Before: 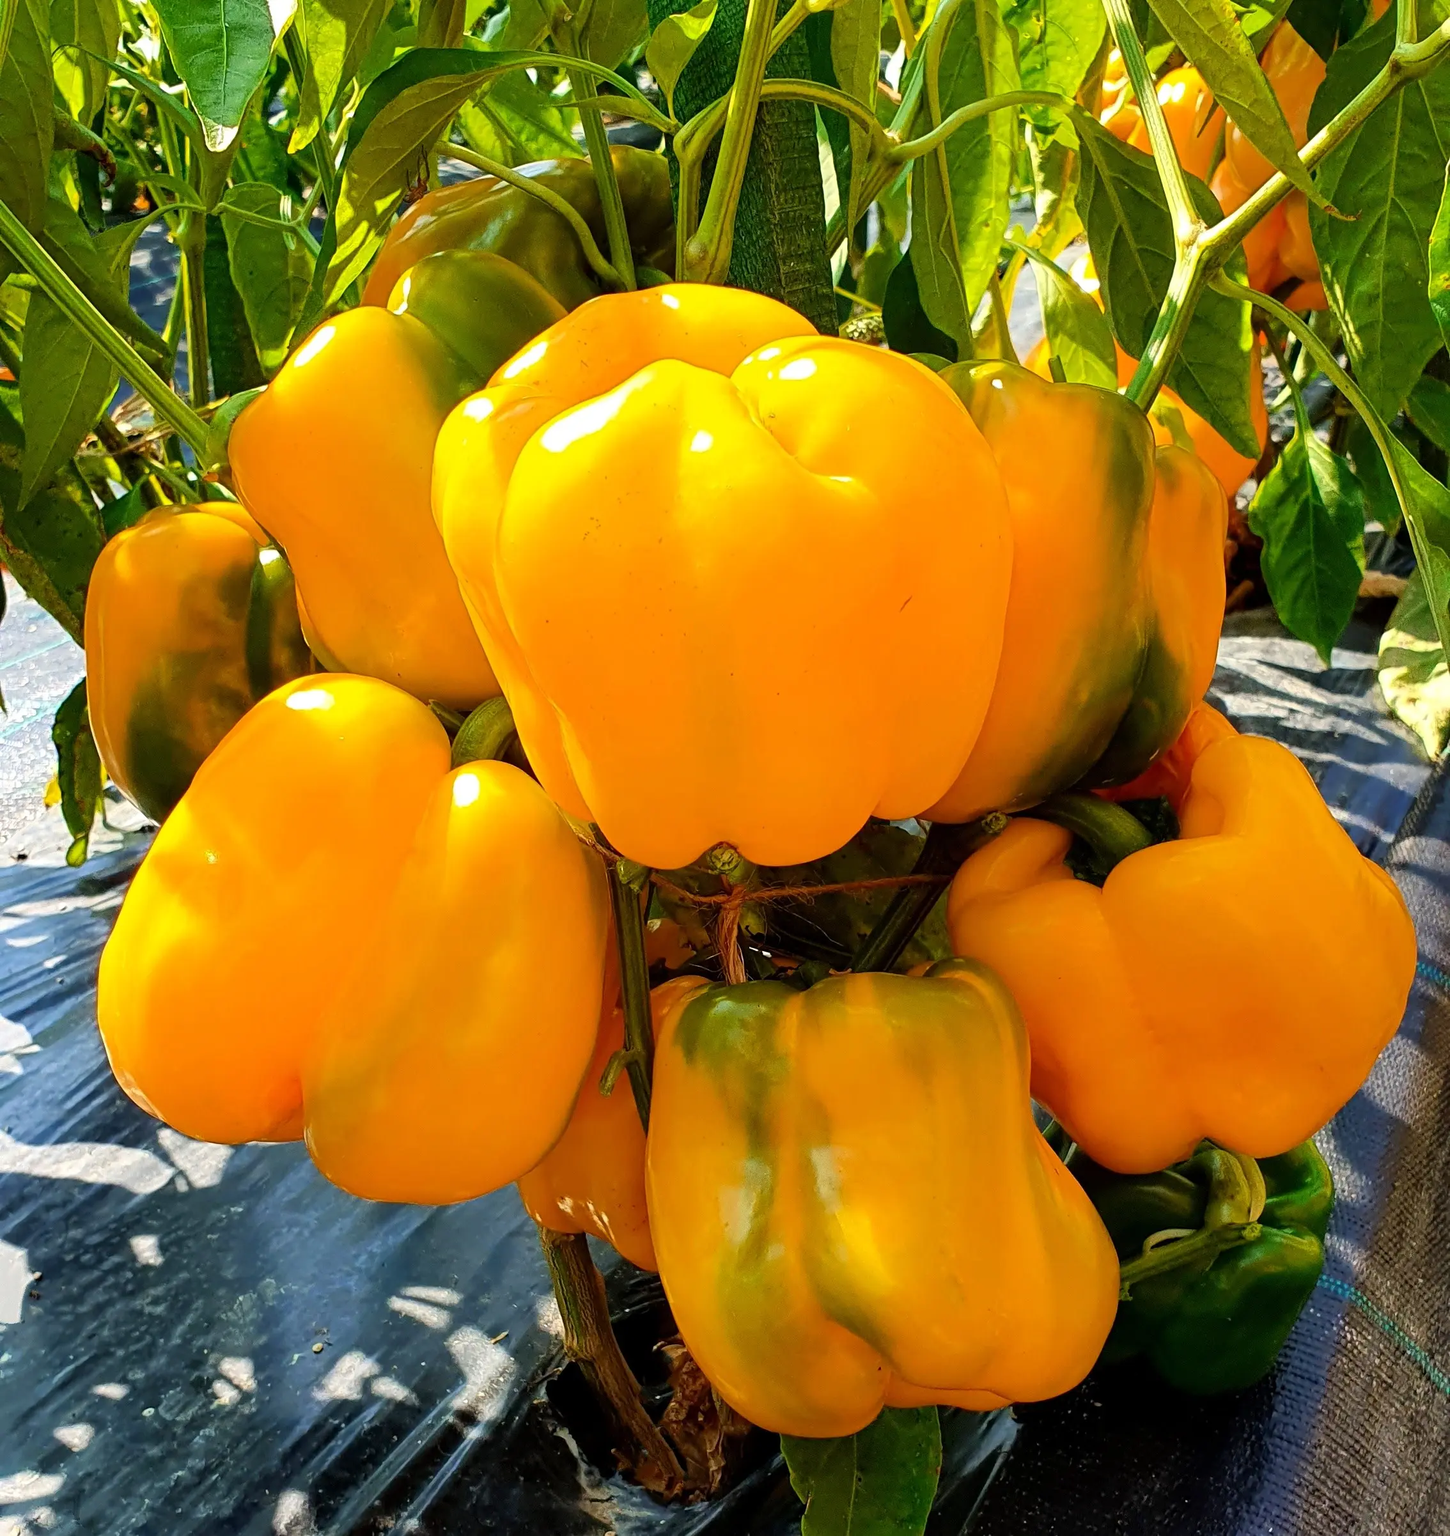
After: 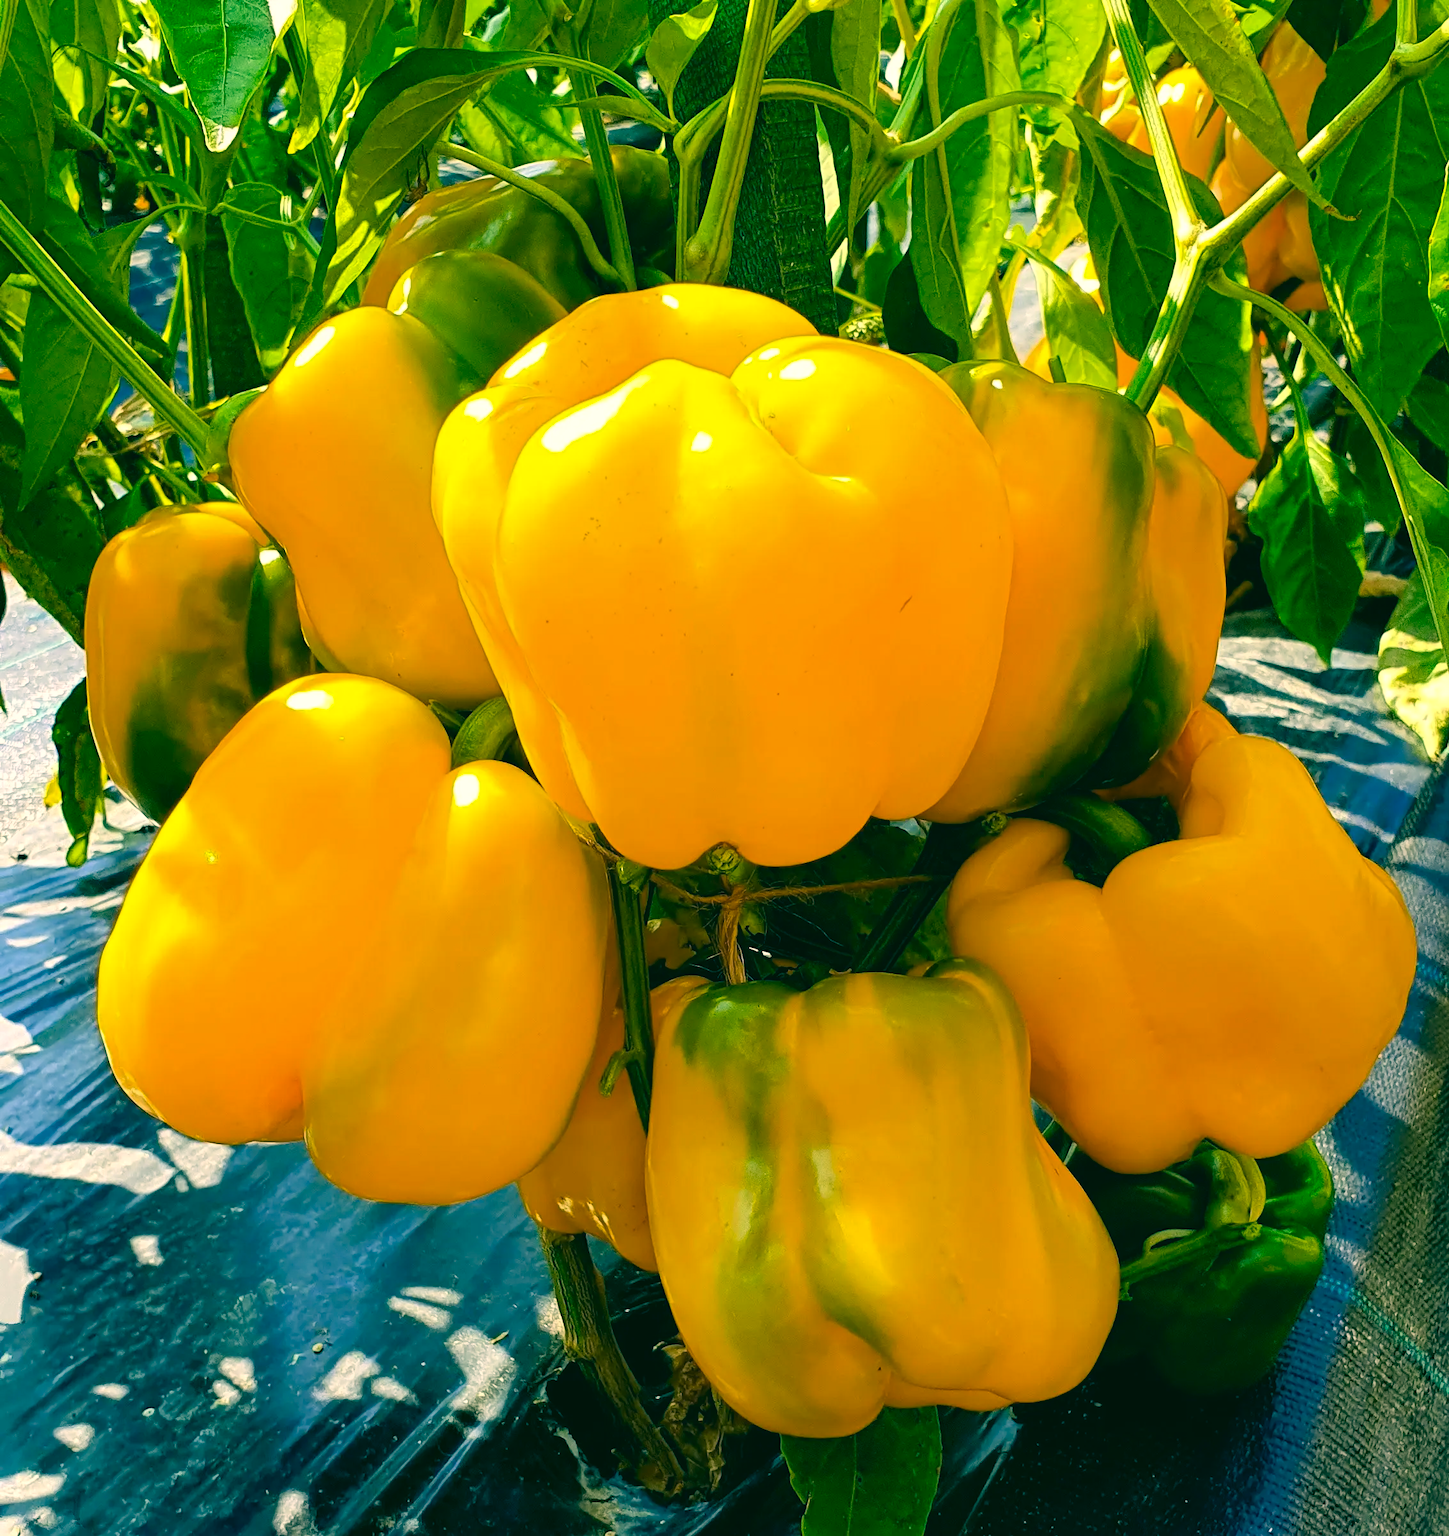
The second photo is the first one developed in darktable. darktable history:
white balance: red 1.066, blue 1.119
color correction: highlights a* 1.83, highlights b* 34.02, shadows a* -36.68, shadows b* -5.48
color calibration: illuminant Planckian (black body), x 0.368, y 0.361, temperature 4275.92 K
